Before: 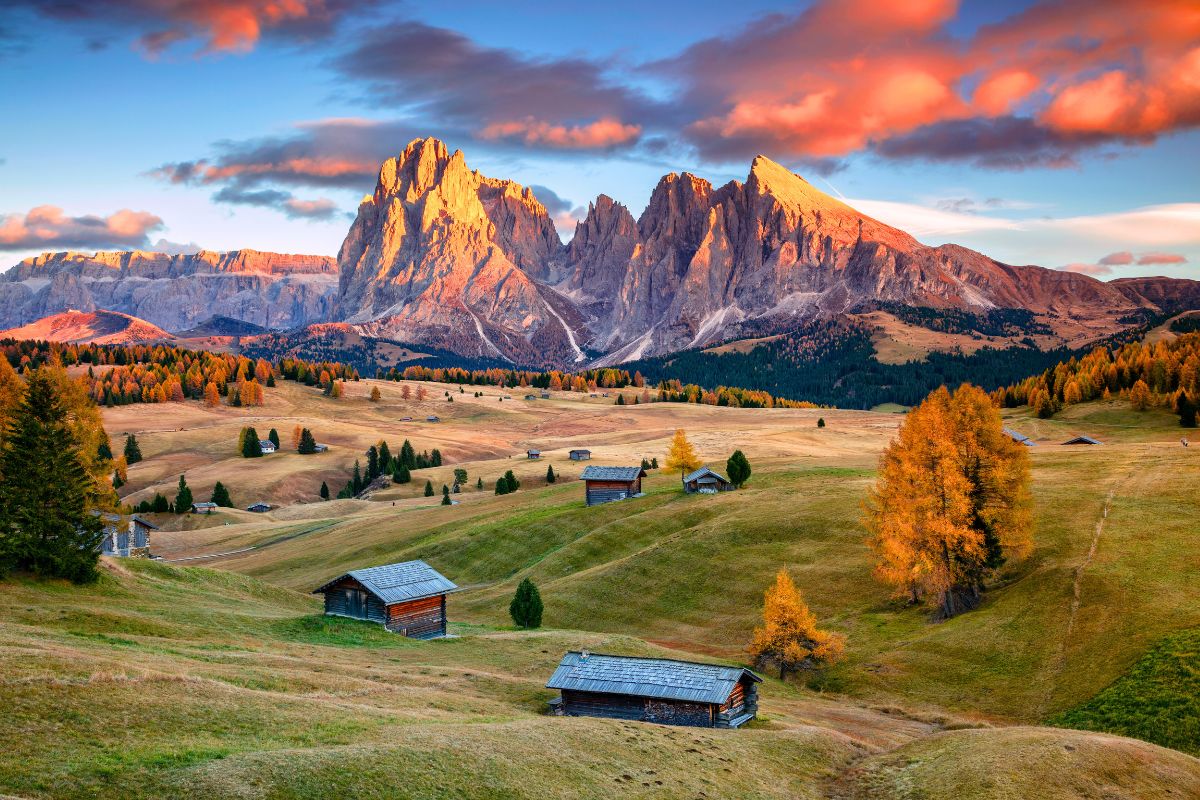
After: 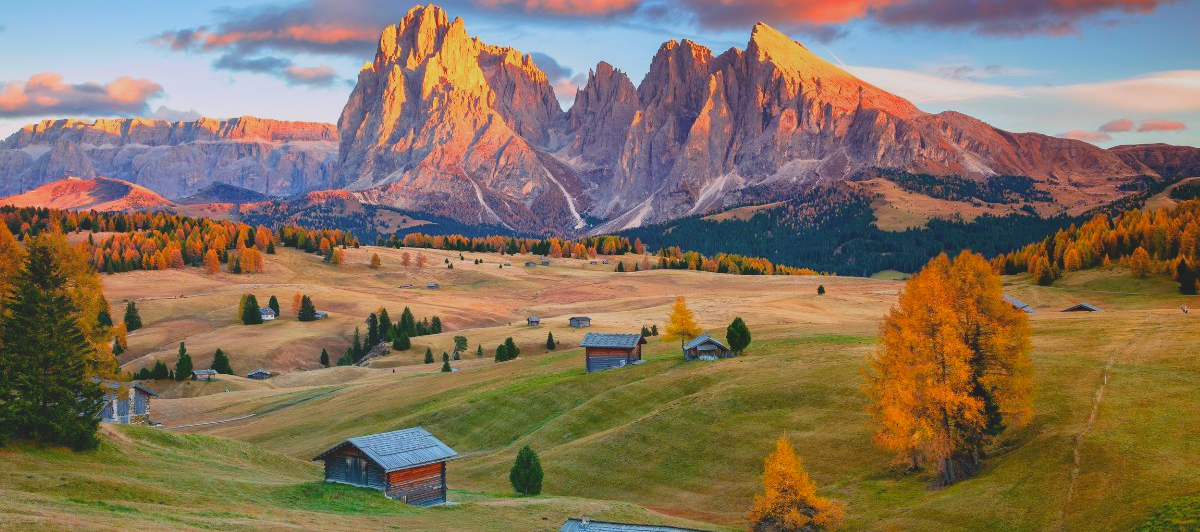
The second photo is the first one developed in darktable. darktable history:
local contrast: detail 70%
crop: top 16.727%, bottom 16.727%
